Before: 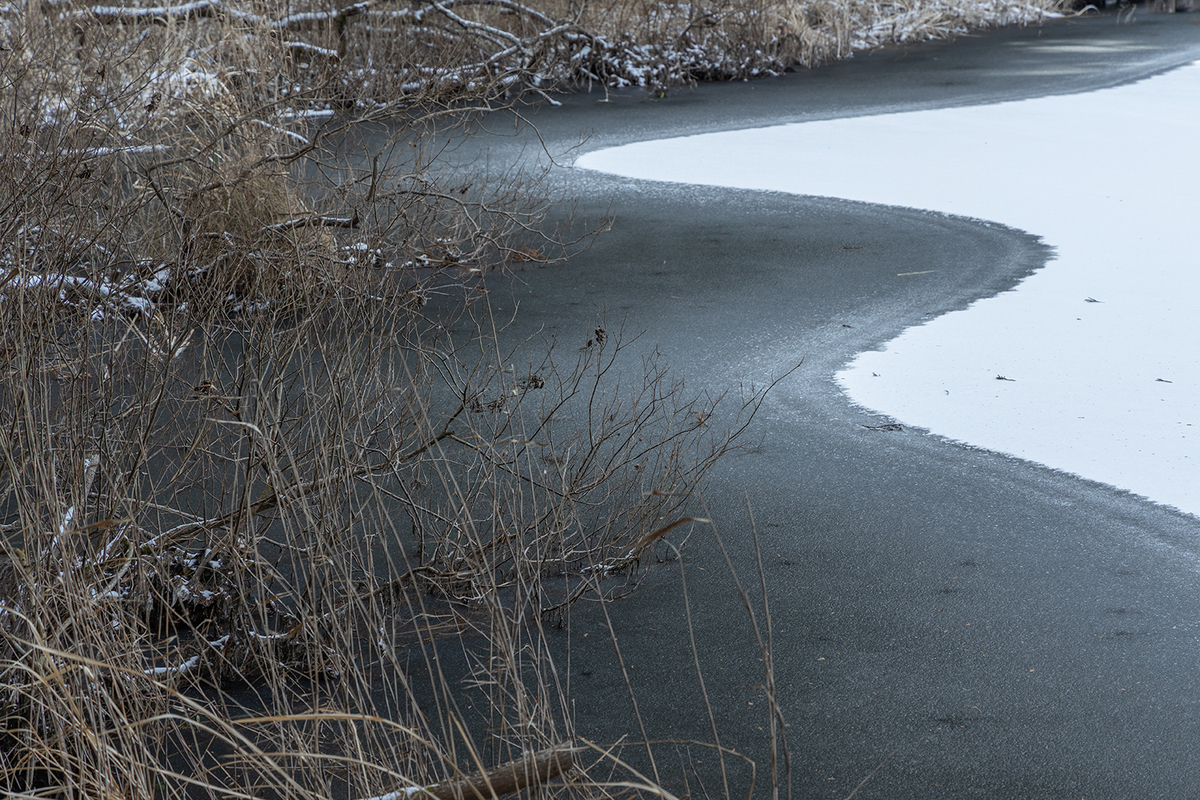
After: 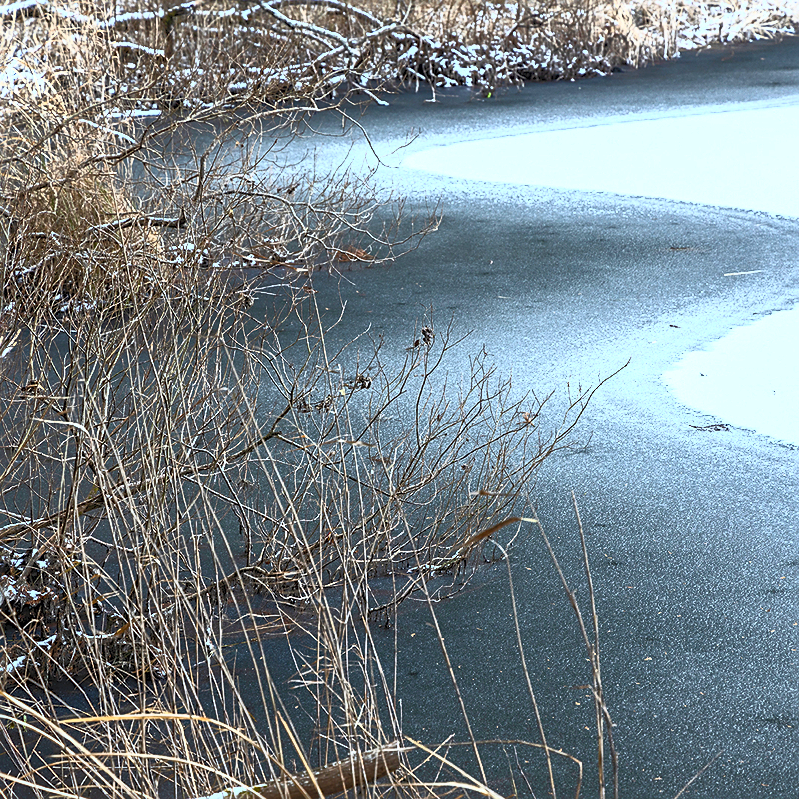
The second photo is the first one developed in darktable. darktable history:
exposure: exposure 0.078 EV, compensate highlight preservation false
crop and rotate: left 14.436%, right 18.898%
sharpen: on, module defaults
contrast brightness saturation: contrast 1, brightness 1, saturation 1
